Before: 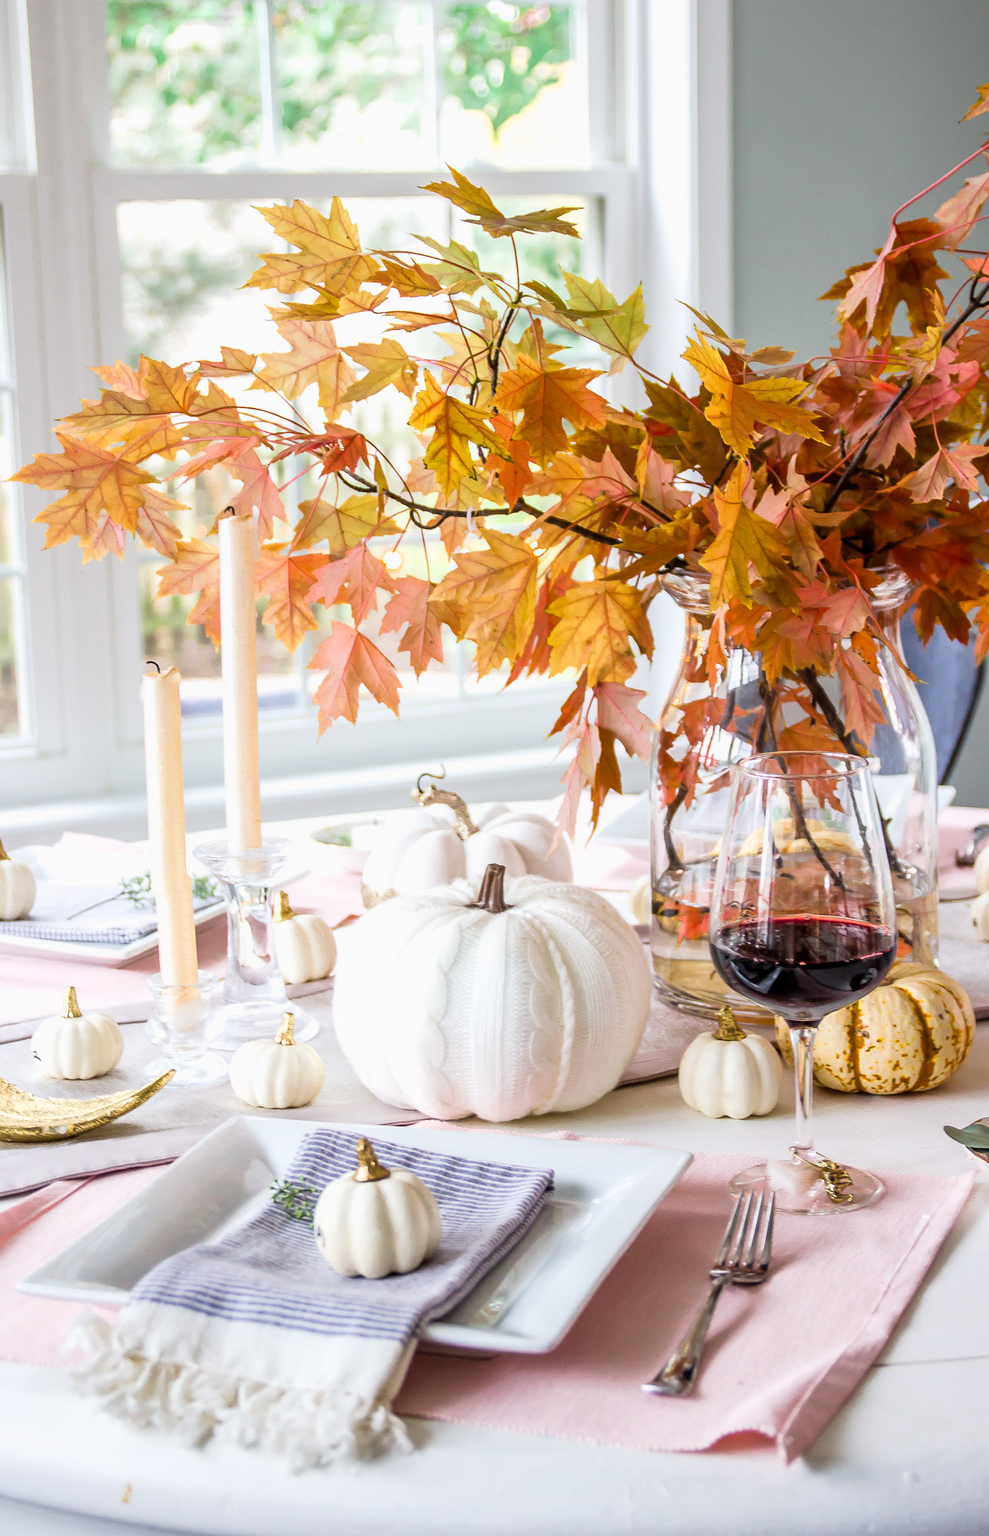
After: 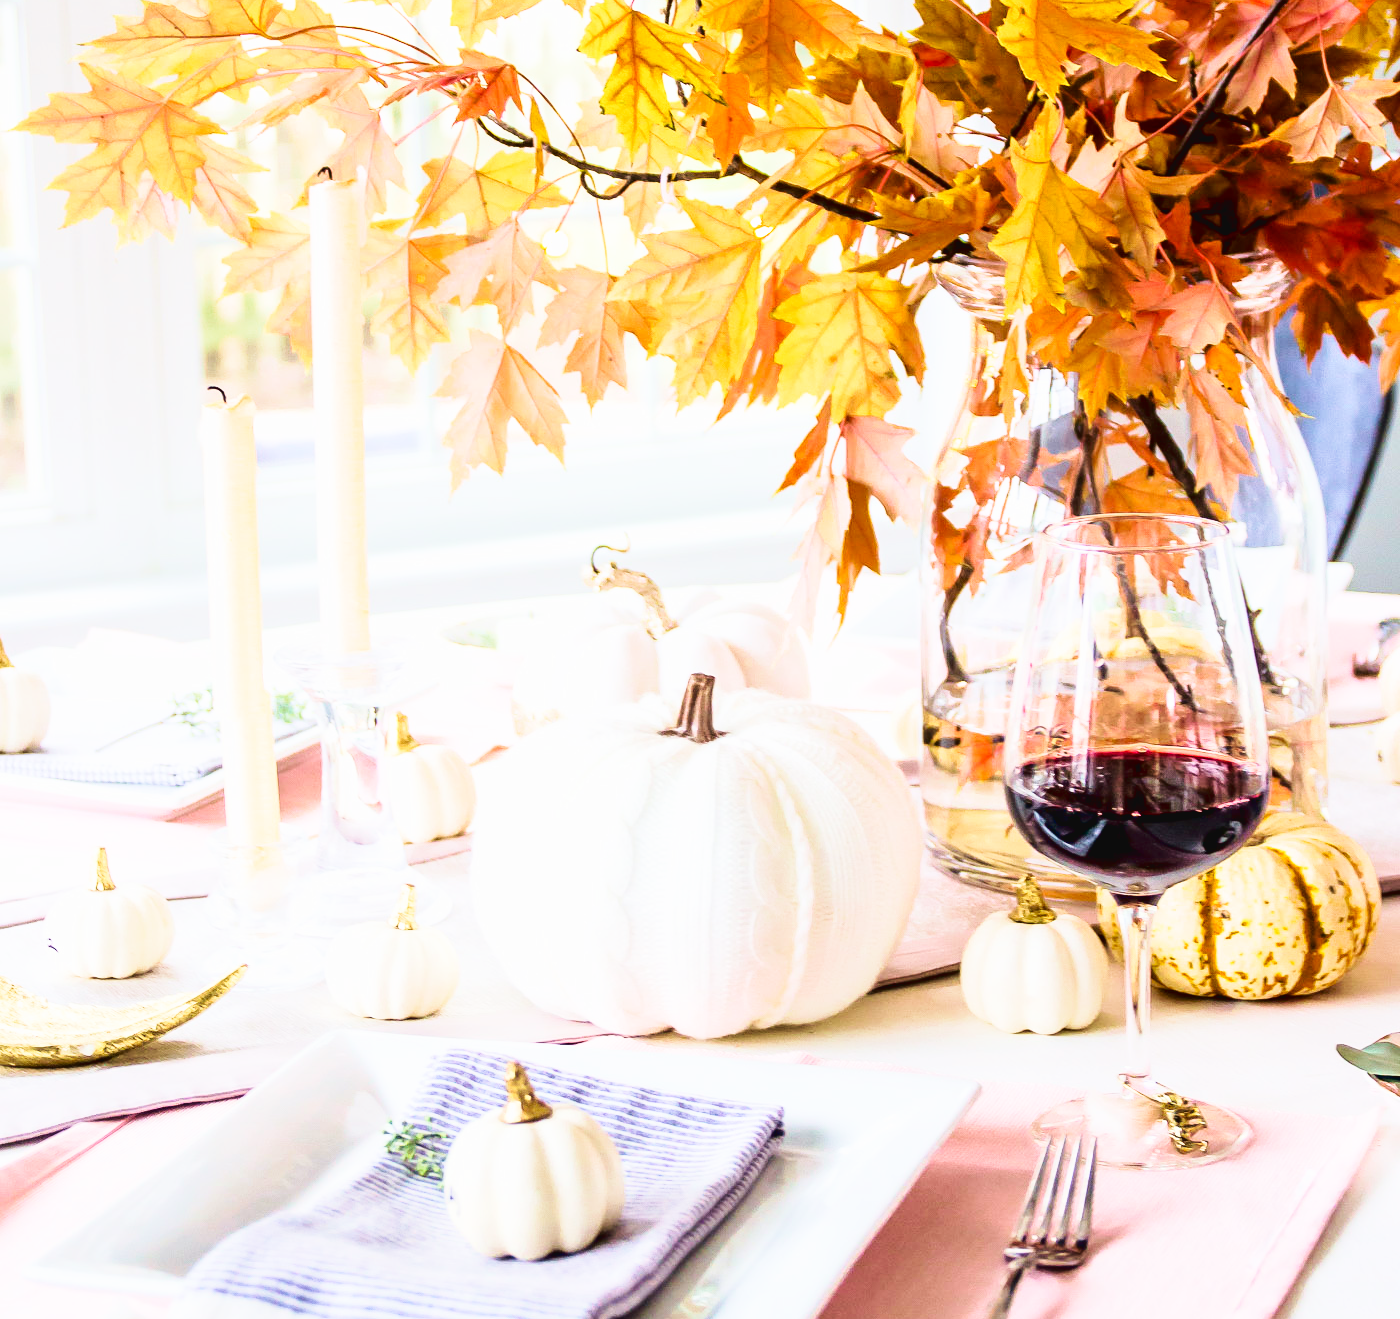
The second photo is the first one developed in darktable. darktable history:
contrast brightness saturation: saturation -0.062
crop and rotate: top 25.296%, bottom 14.028%
base curve: curves: ch0 [(0, 0) (0.005, 0.002) (0.15, 0.3) (0.4, 0.7) (0.75, 0.95) (1, 1)], preserve colors none
tone curve: curves: ch0 [(0.001, 0.034) (0.115, 0.093) (0.251, 0.232) (0.382, 0.397) (0.652, 0.719) (0.802, 0.876) (1, 0.998)]; ch1 [(0, 0) (0.384, 0.324) (0.472, 0.466) (0.504, 0.5) (0.517, 0.533) (0.547, 0.564) (0.582, 0.628) (0.657, 0.727) (1, 1)]; ch2 [(0, 0) (0.278, 0.232) (0.5, 0.5) (0.531, 0.552) (0.61, 0.653) (1, 1)], color space Lab, linked channels, preserve colors none
velvia: strength 39.08%
exposure: black level correction 0.002, exposure -0.107 EV, compensate exposure bias true, compensate highlight preservation false
